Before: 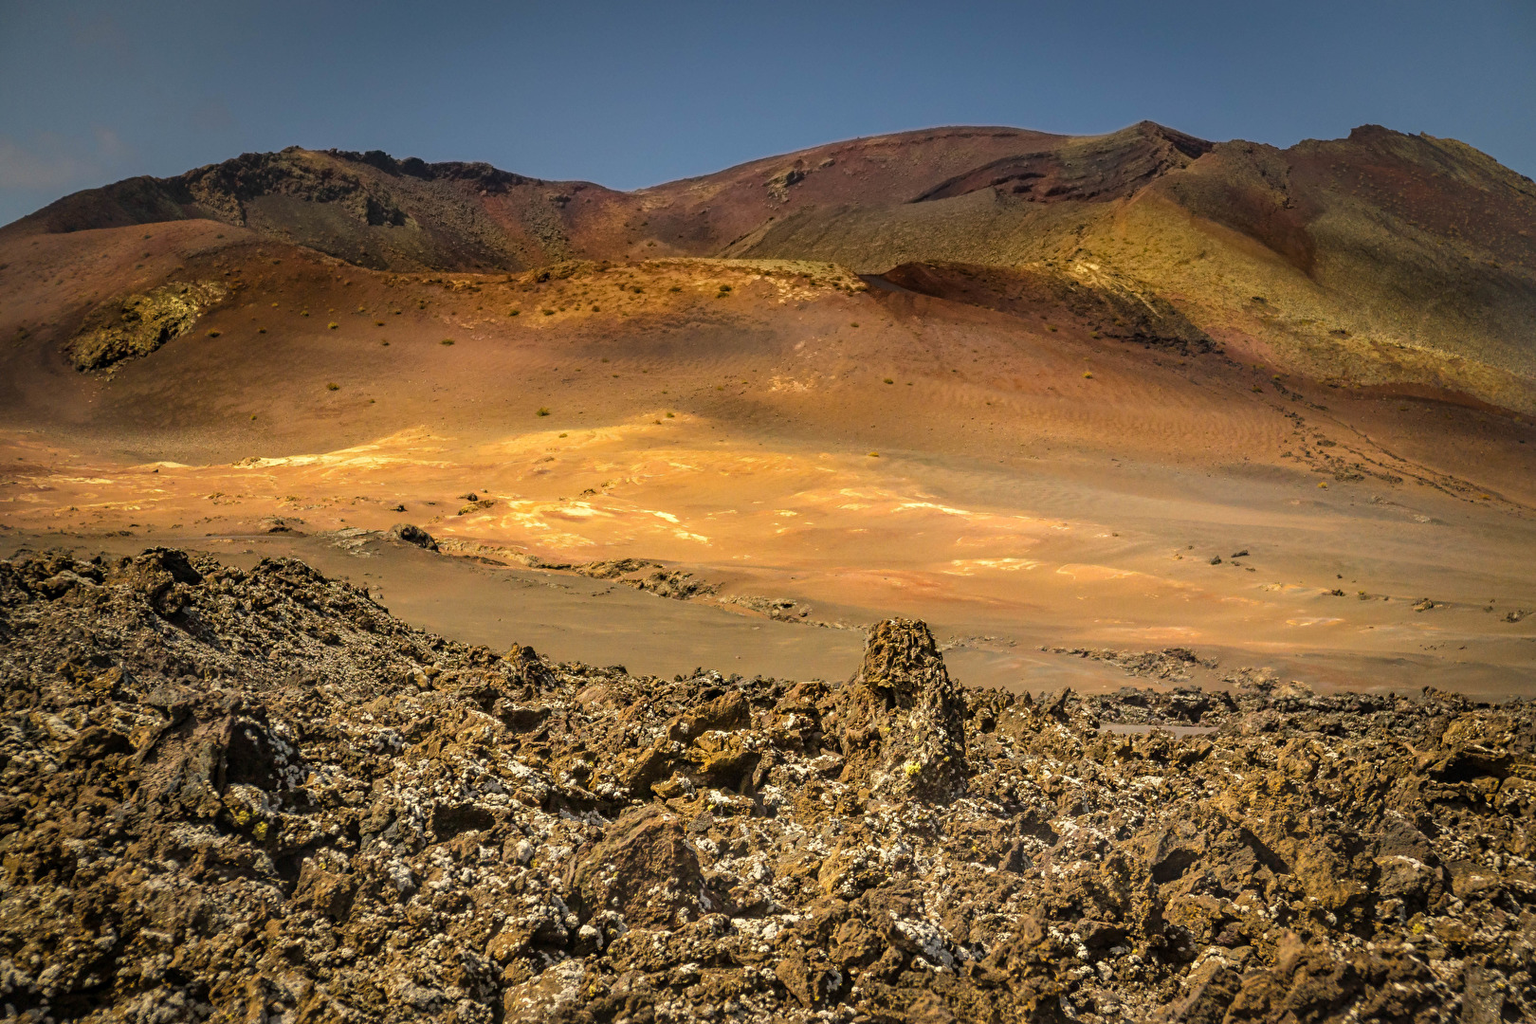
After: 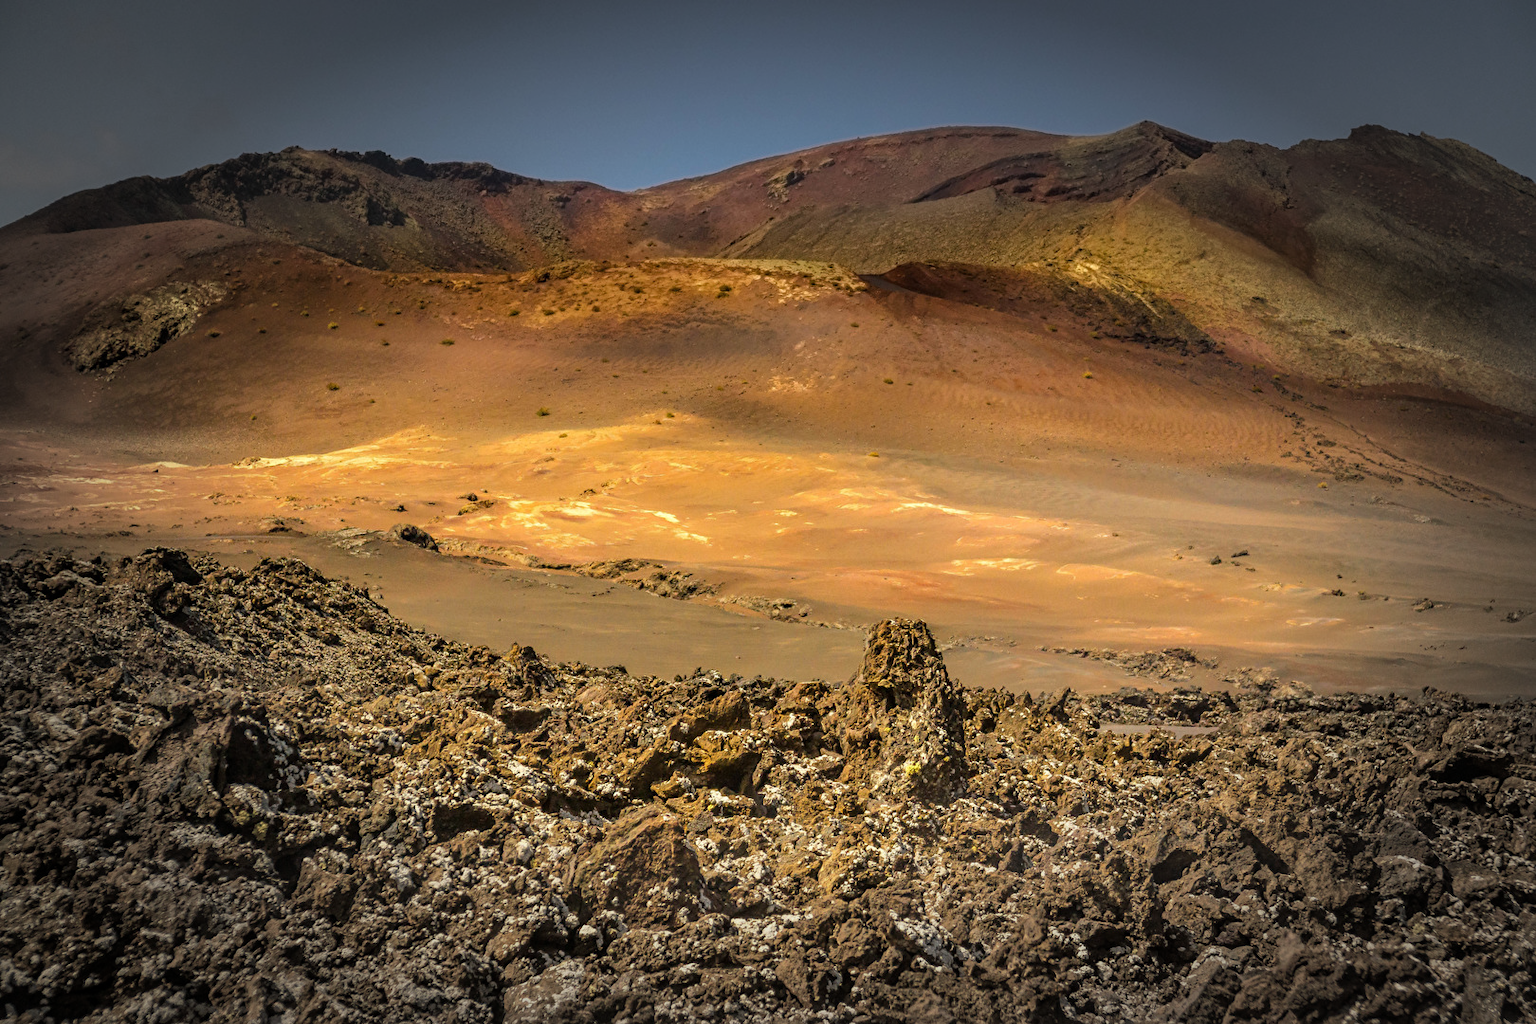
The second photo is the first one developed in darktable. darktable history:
vignetting: fall-off start 65.74%, fall-off radius 39.7%, automatic ratio true, width/height ratio 0.666
